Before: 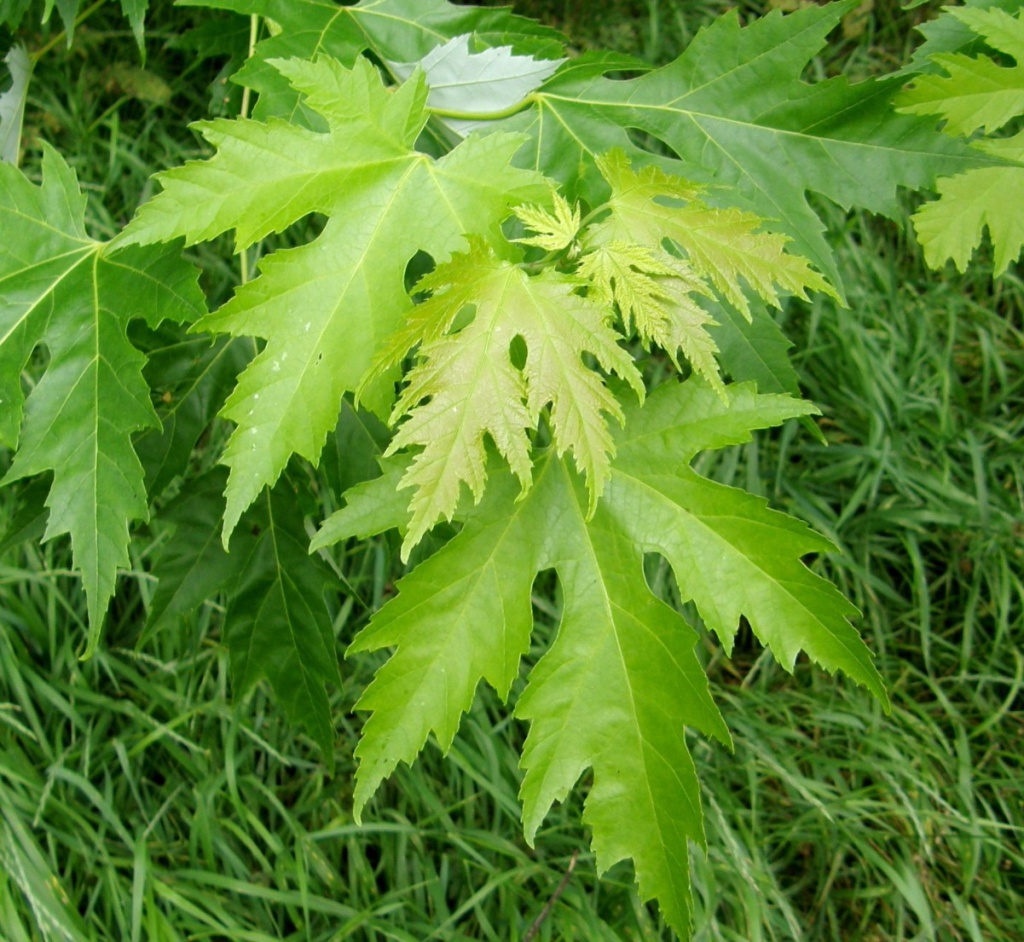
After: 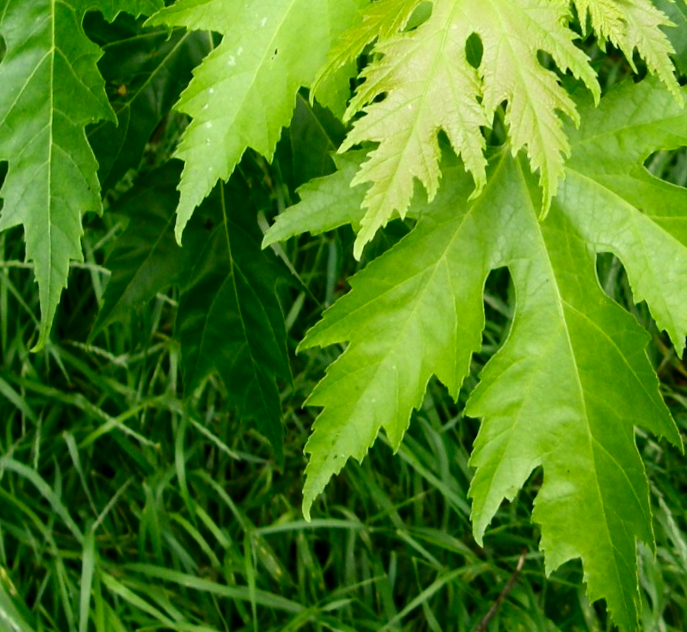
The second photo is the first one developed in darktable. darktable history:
crop and rotate: angle -0.82°, left 3.85%, top 31.828%, right 27.992%
contrast brightness saturation: contrast 0.2, brightness -0.11, saturation 0.1
color correction: saturation 0.98
